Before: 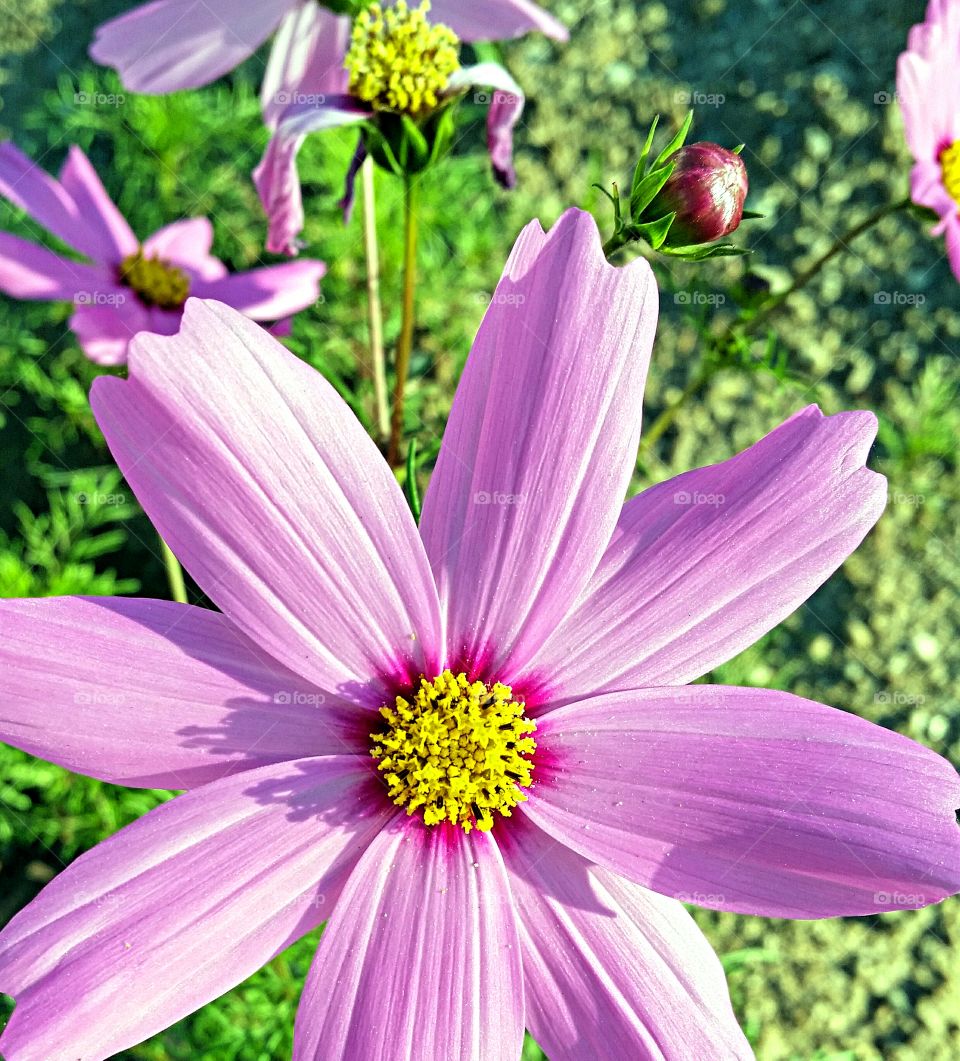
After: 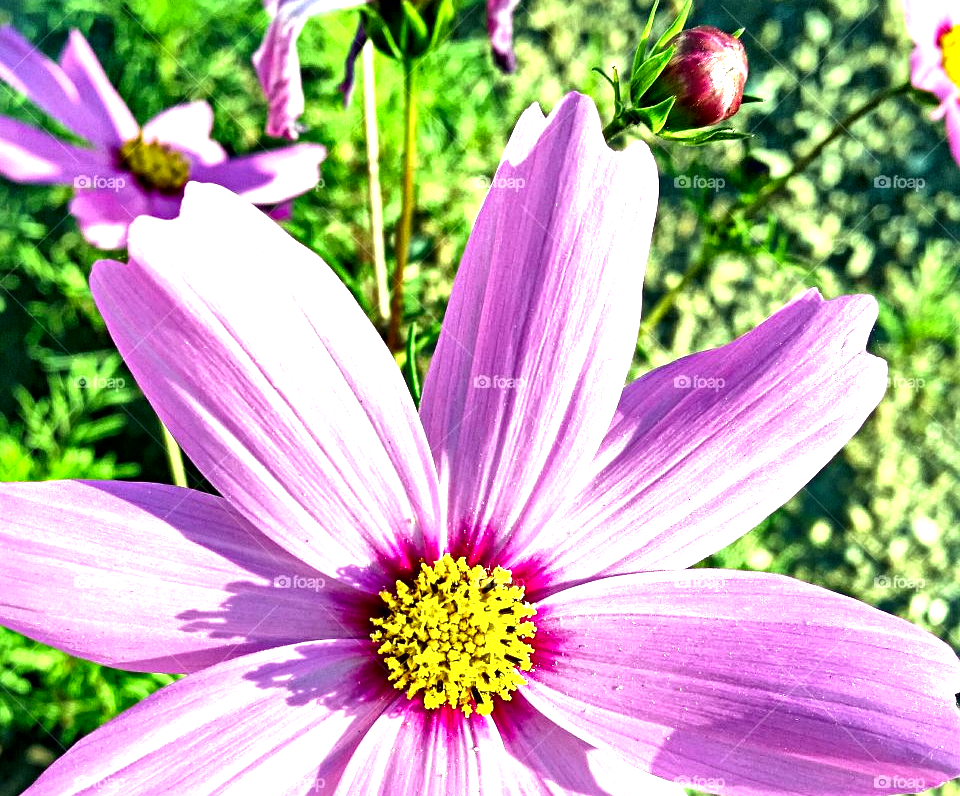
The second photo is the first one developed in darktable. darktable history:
contrast brightness saturation: contrast 0.042, saturation 0.067
local contrast: mode bilateral grid, contrast 45, coarseness 70, detail 214%, midtone range 0.2
exposure: black level correction 0, exposure 0.694 EV, compensate exposure bias true, compensate highlight preservation false
crop: top 11.027%, bottom 13.894%
